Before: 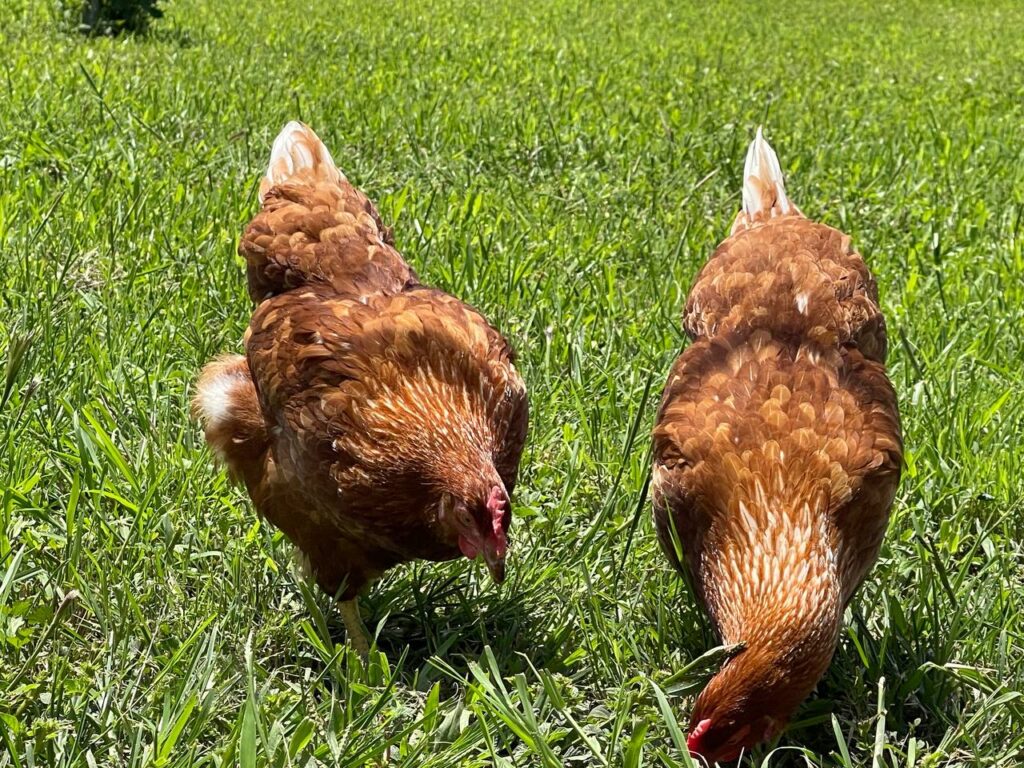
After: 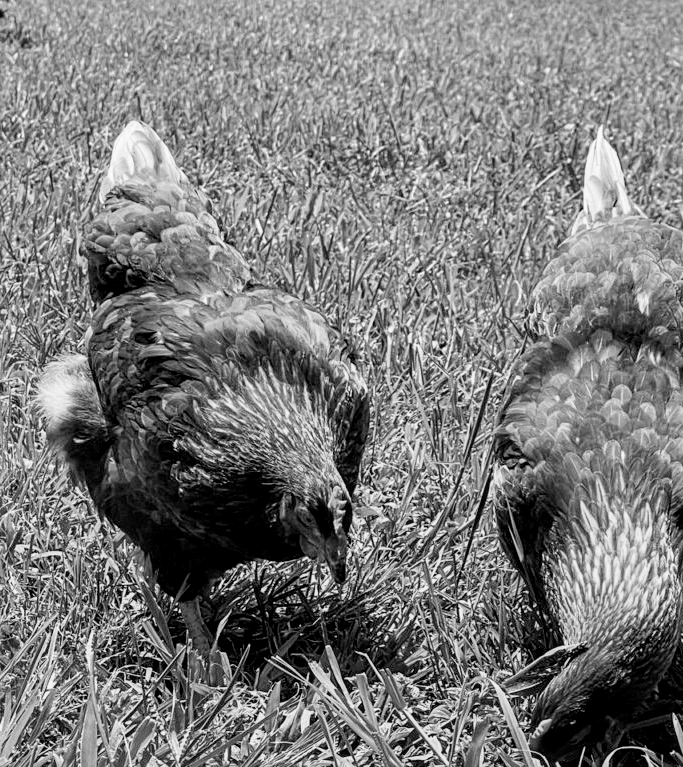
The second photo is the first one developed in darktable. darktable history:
crop and rotate: left 15.542%, right 17.747%
exposure: black level correction -0.002, exposure 0.532 EV, compensate highlight preservation false
color zones: curves: ch0 [(0, 0.5) (0.143, 0.52) (0.286, 0.5) (0.429, 0.5) (0.571, 0.5) (0.714, 0.5) (0.857, 0.5) (1, 0.5)]; ch1 [(0, 0.489) (0.155, 0.45) (0.286, 0.466) (0.429, 0.5) (0.571, 0.5) (0.714, 0.5) (0.857, 0.5) (1, 0.489)]
sharpen: amount 0.217
filmic rgb: black relative exposure -7.88 EV, white relative exposure 4.14 EV, hardness 4.02, latitude 52.19%, contrast 1.01, shadows ↔ highlights balance 5.25%, color science v6 (2022)
color calibration: output gray [0.21, 0.42, 0.37, 0], gray › normalize channels true, x 0.398, y 0.386, temperature 3668.26 K, gamut compression 0.027
local contrast: on, module defaults
